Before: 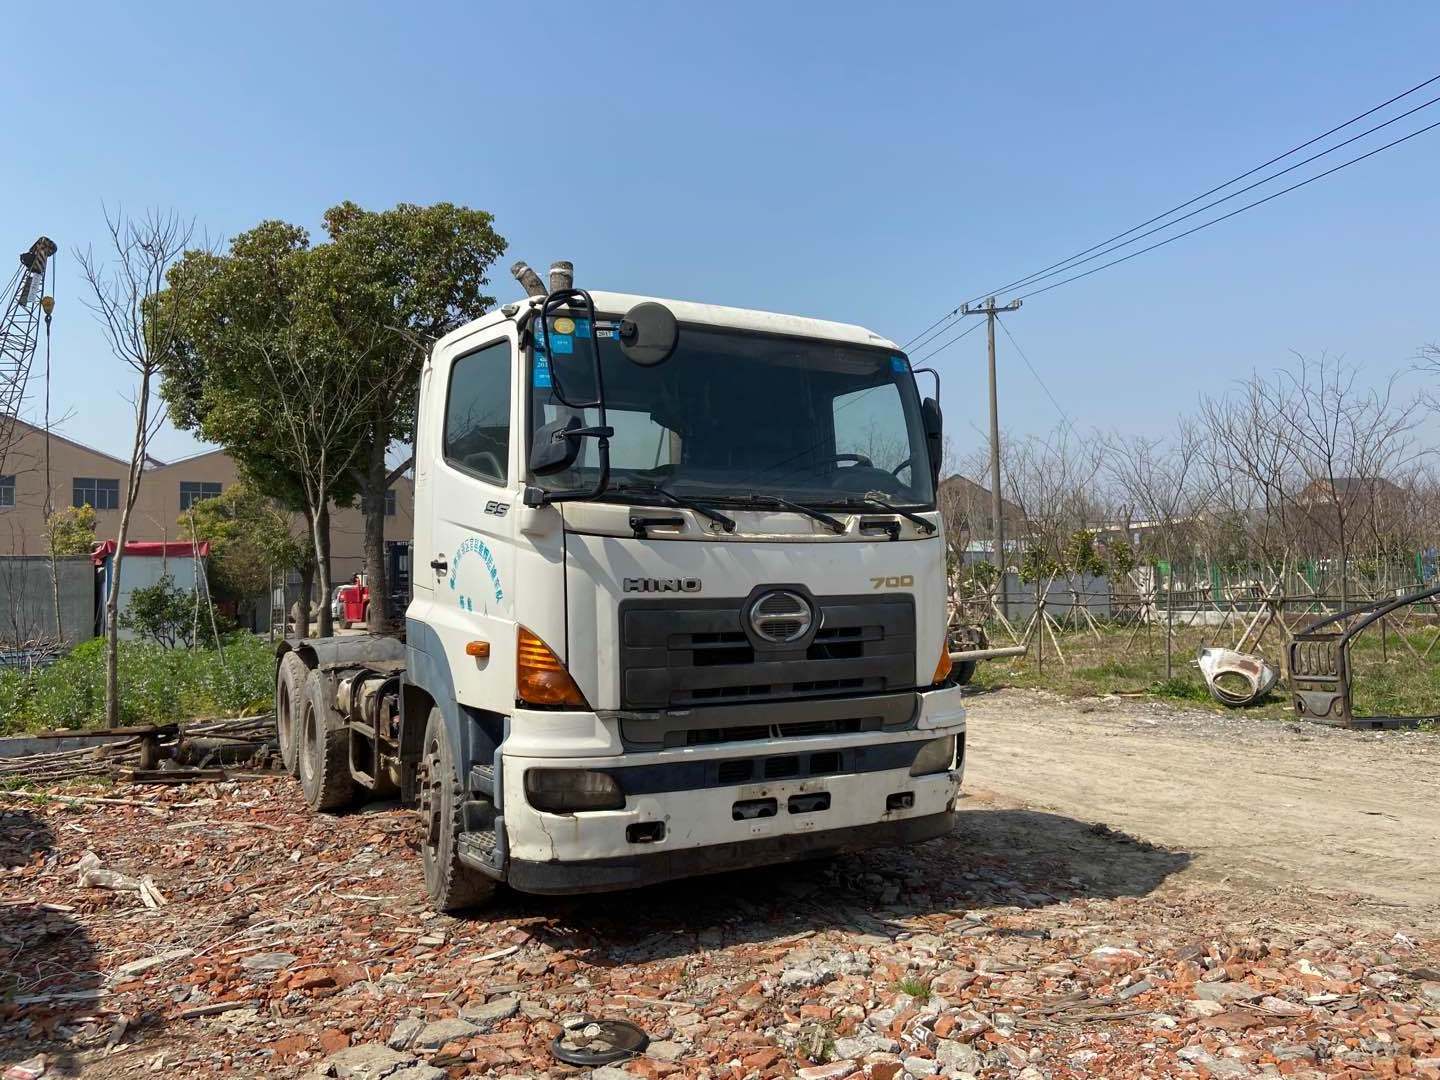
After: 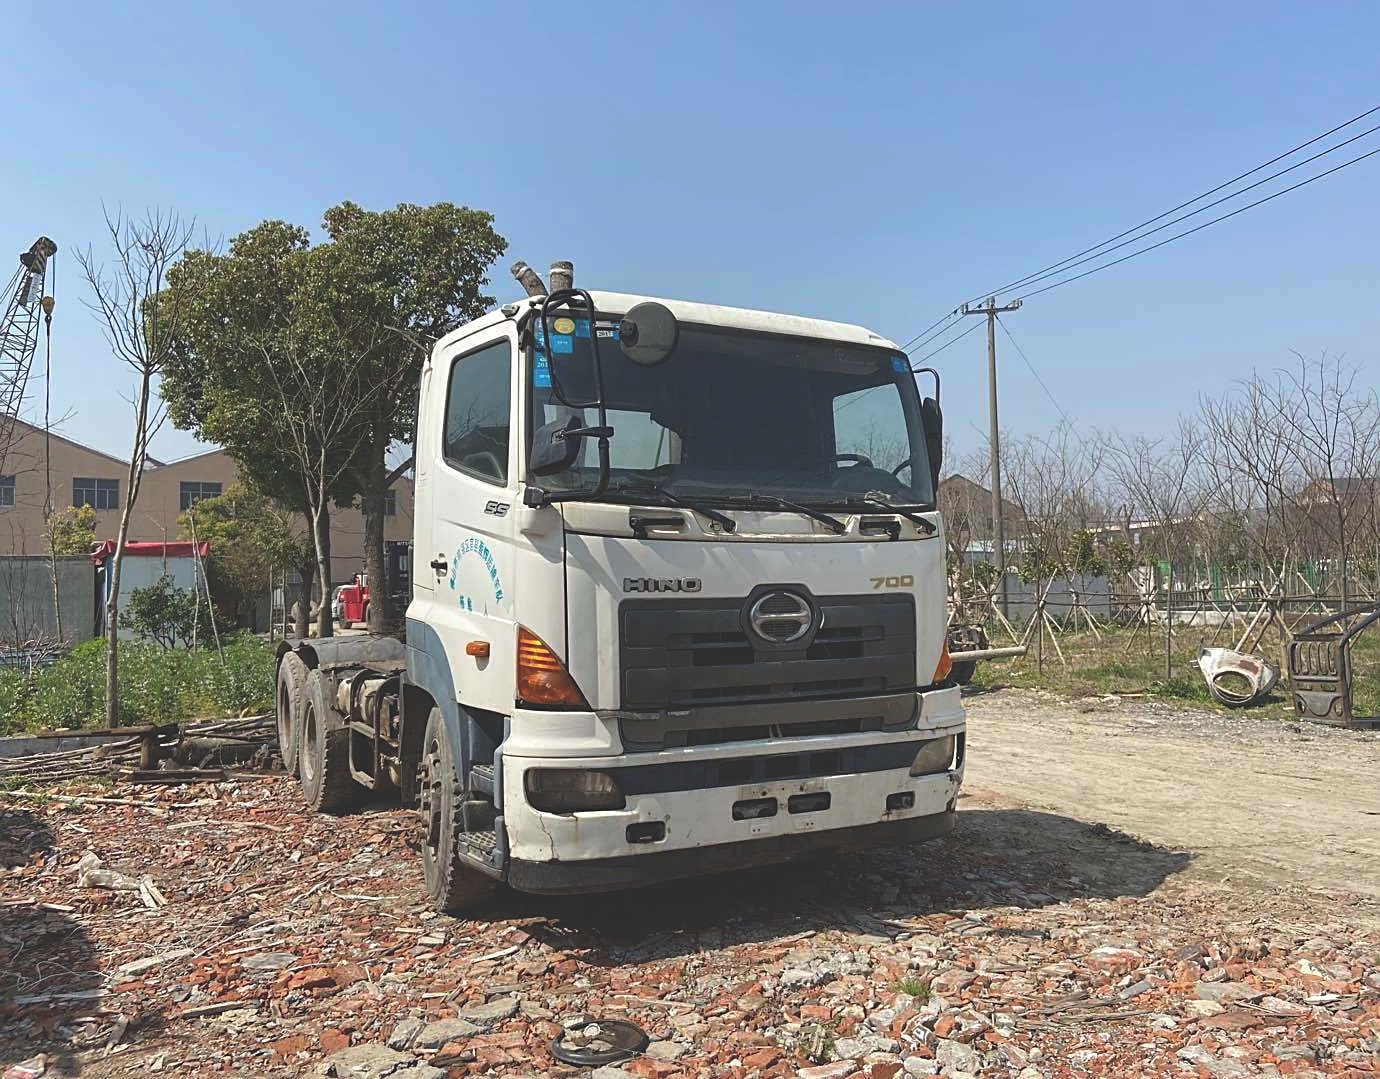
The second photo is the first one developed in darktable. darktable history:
exposure: black level correction -0.028, compensate highlight preservation false
crop: right 4.126%, bottom 0.031%
sharpen: on, module defaults
